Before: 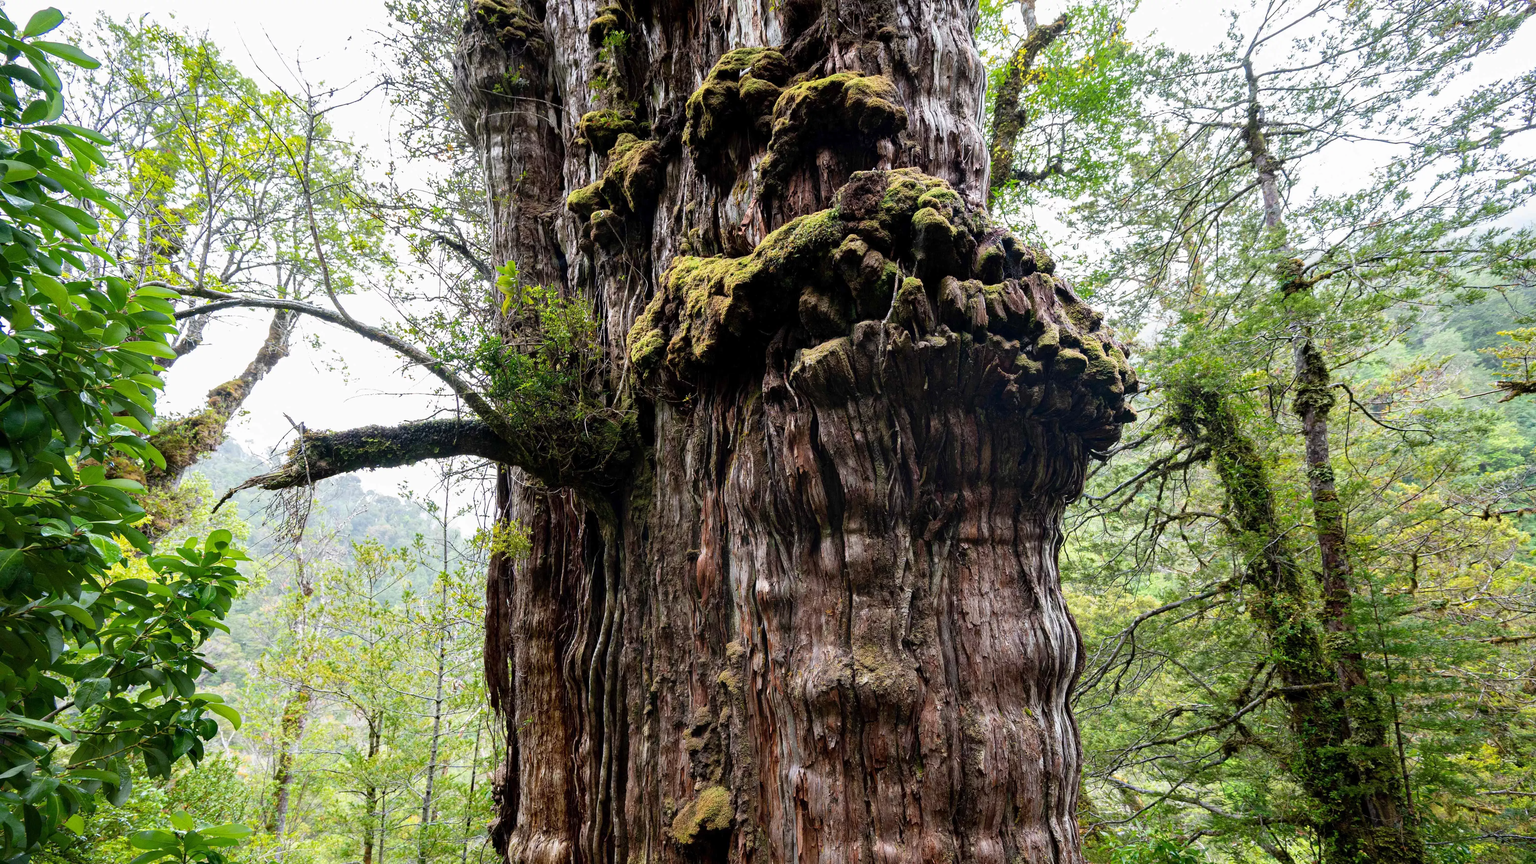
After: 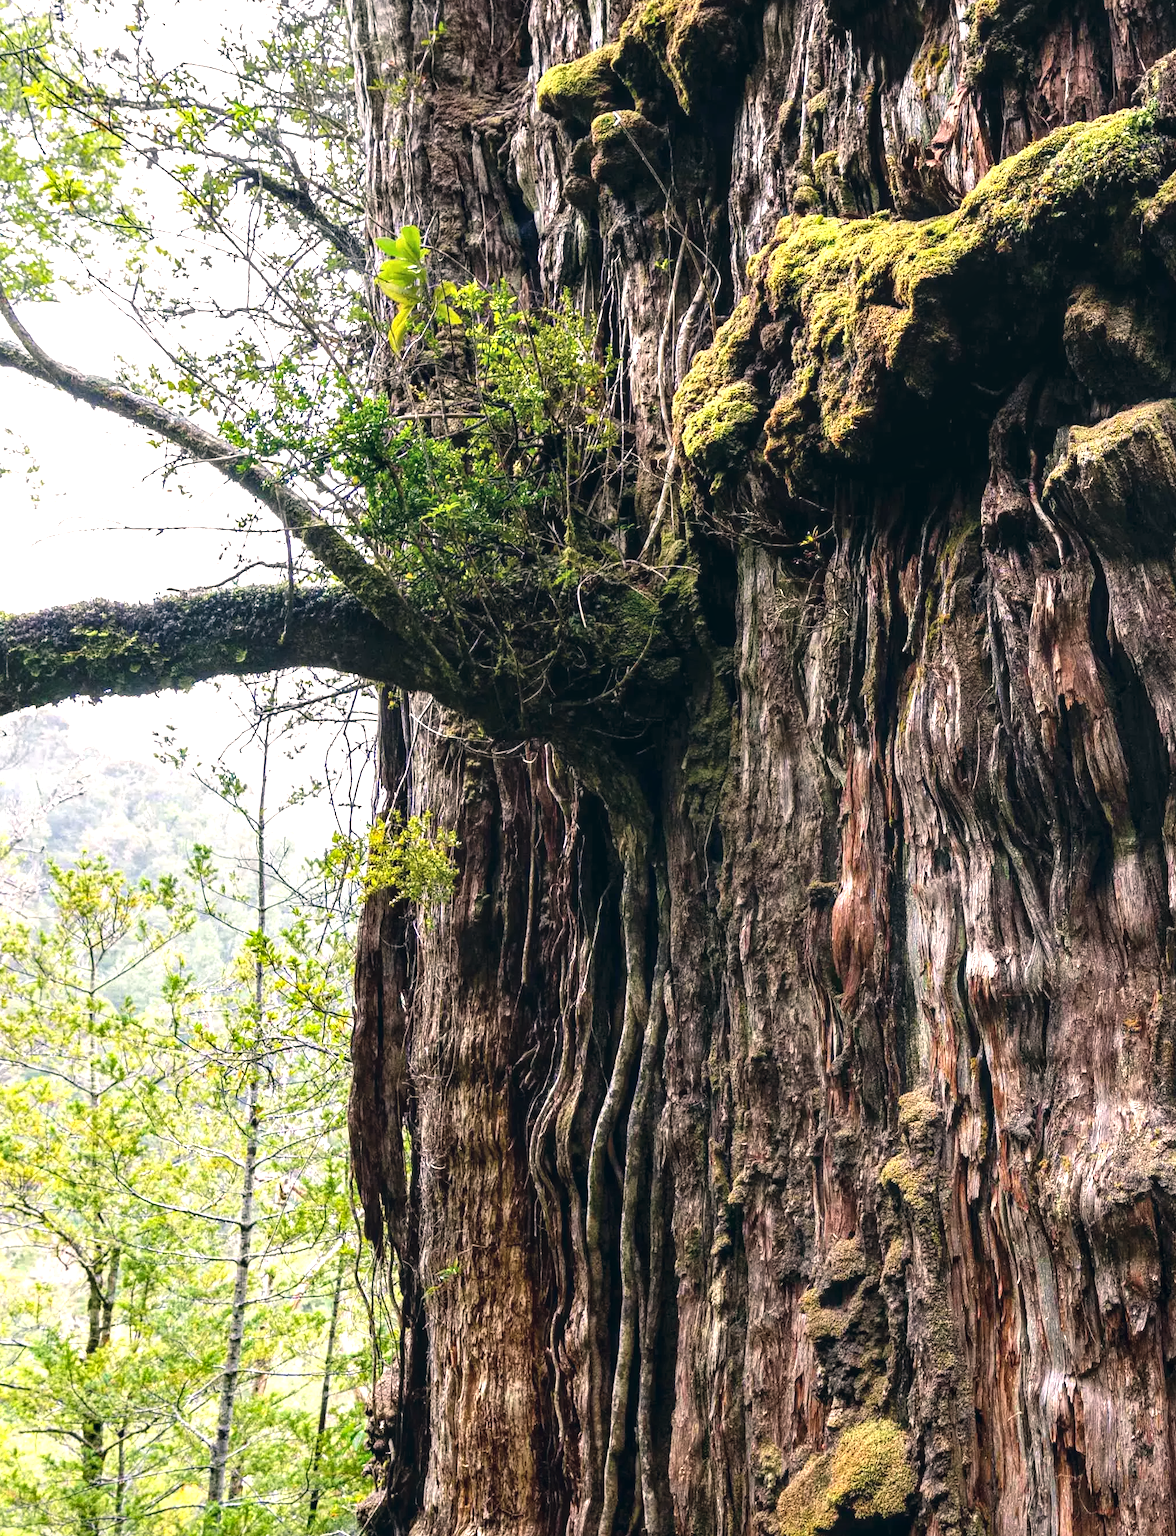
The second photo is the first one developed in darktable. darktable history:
crop and rotate: left 21.52%, top 18.676%, right 44.727%, bottom 3%
exposure: black level correction -0.005, exposure 0.619 EV, compensate exposure bias true, compensate highlight preservation false
local contrast: highlights 39%, shadows 60%, detail 137%, midtone range 0.517
color correction: highlights a* 5.41, highlights b* 5.3, shadows a* -4.35, shadows b* -5.14
